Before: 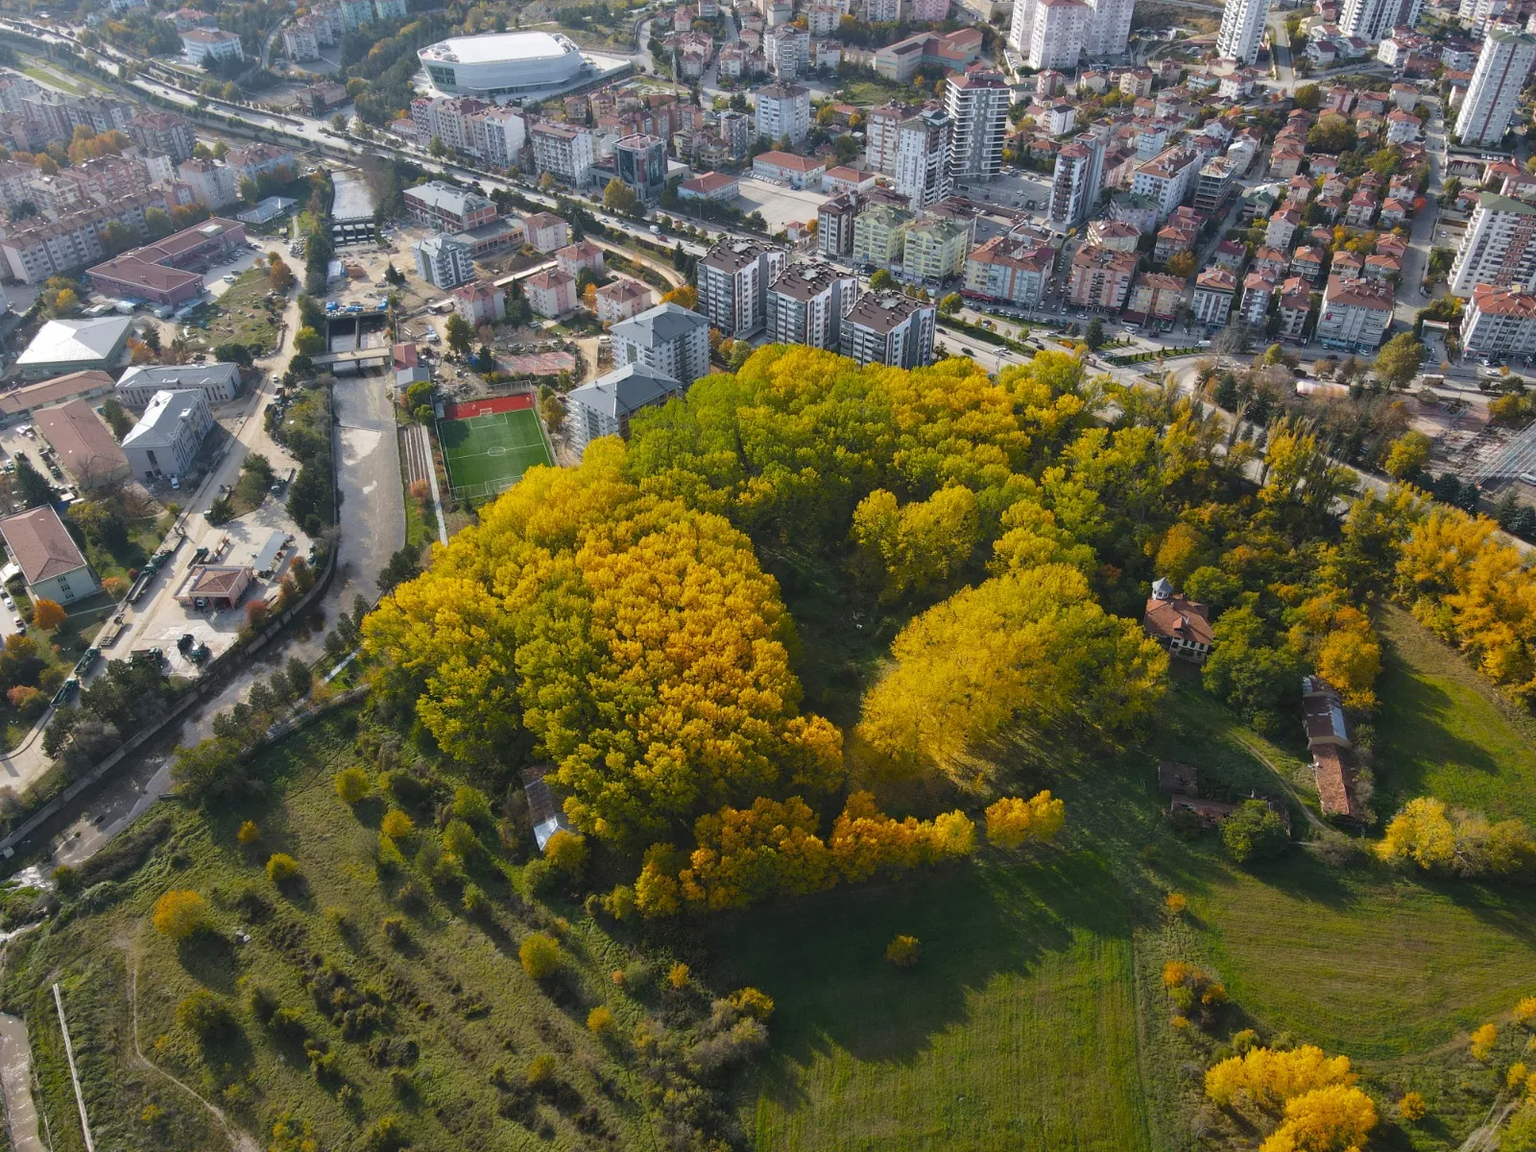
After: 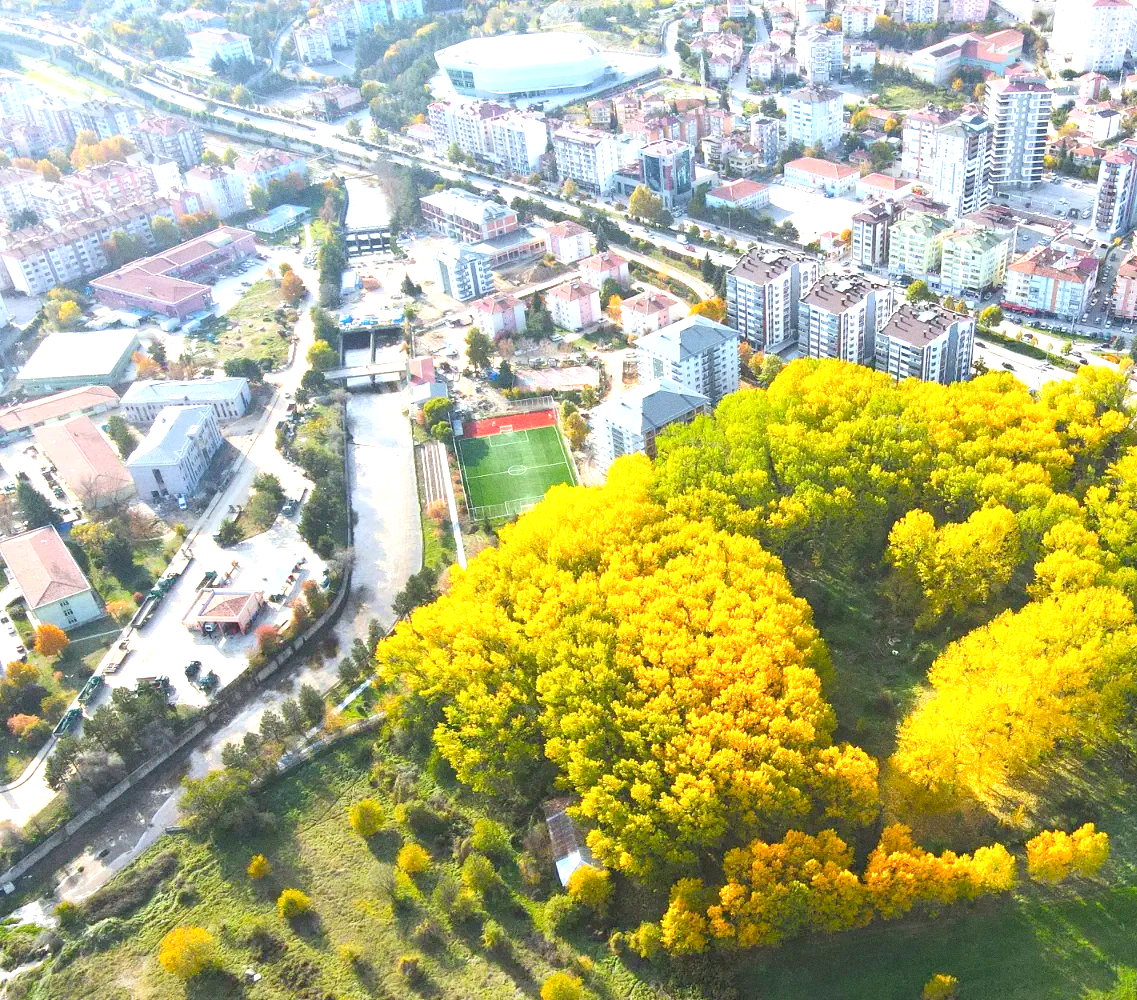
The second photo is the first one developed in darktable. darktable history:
exposure: black level correction 0, exposure 0.68 EV, compensate exposure bias true, compensate highlight preservation false
tone equalizer: -8 EV -0.417 EV, -7 EV -0.389 EV, -6 EV -0.333 EV, -5 EV -0.222 EV, -3 EV 0.222 EV, -2 EV 0.333 EV, -1 EV 0.389 EV, +0 EV 0.417 EV, edges refinement/feathering 500, mask exposure compensation -1.57 EV, preserve details no
levels: levels [0.036, 0.364, 0.827]
color correction: highlights a* -2.73, highlights b* -2.09, shadows a* 2.41, shadows b* 2.73
grain: coarseness 0.09 ISO
crop: right 28.885%, bottom 16.626%
